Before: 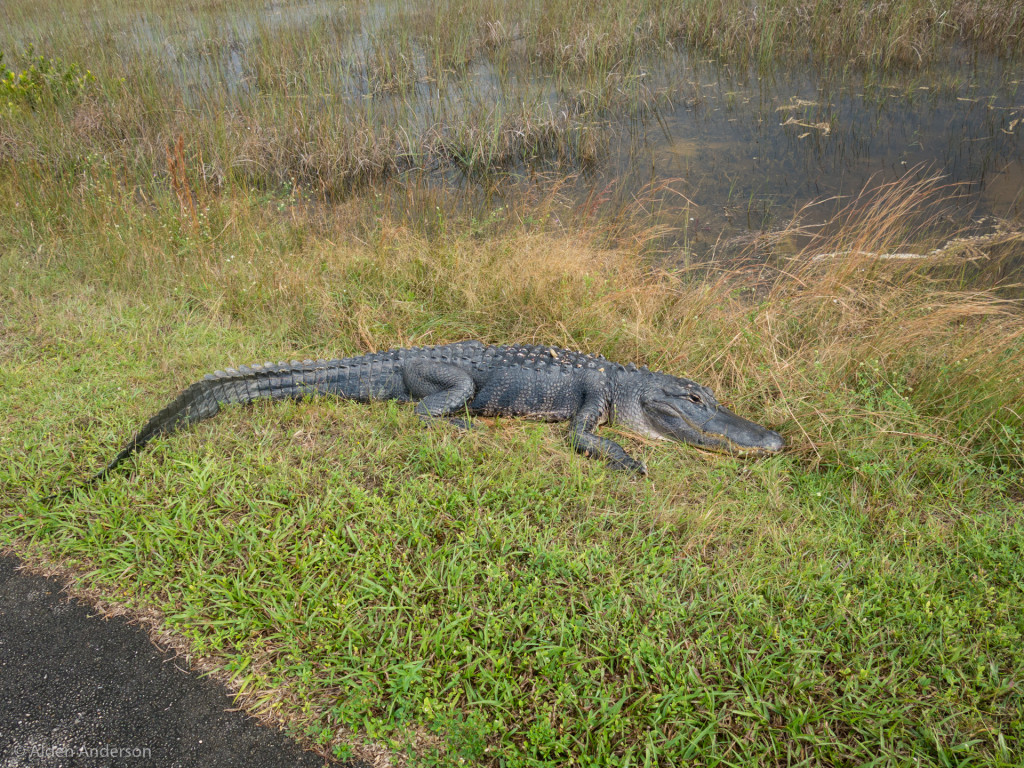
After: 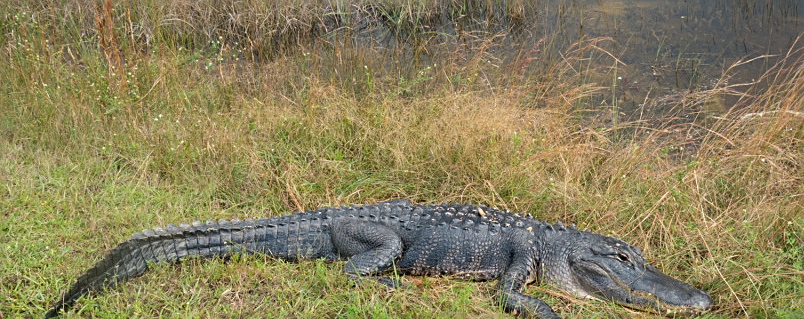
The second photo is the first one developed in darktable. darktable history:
sharpen: on, module defaults
crop: left 7.036%, top 18.398%, right 14.379%, bottom 40.043%
